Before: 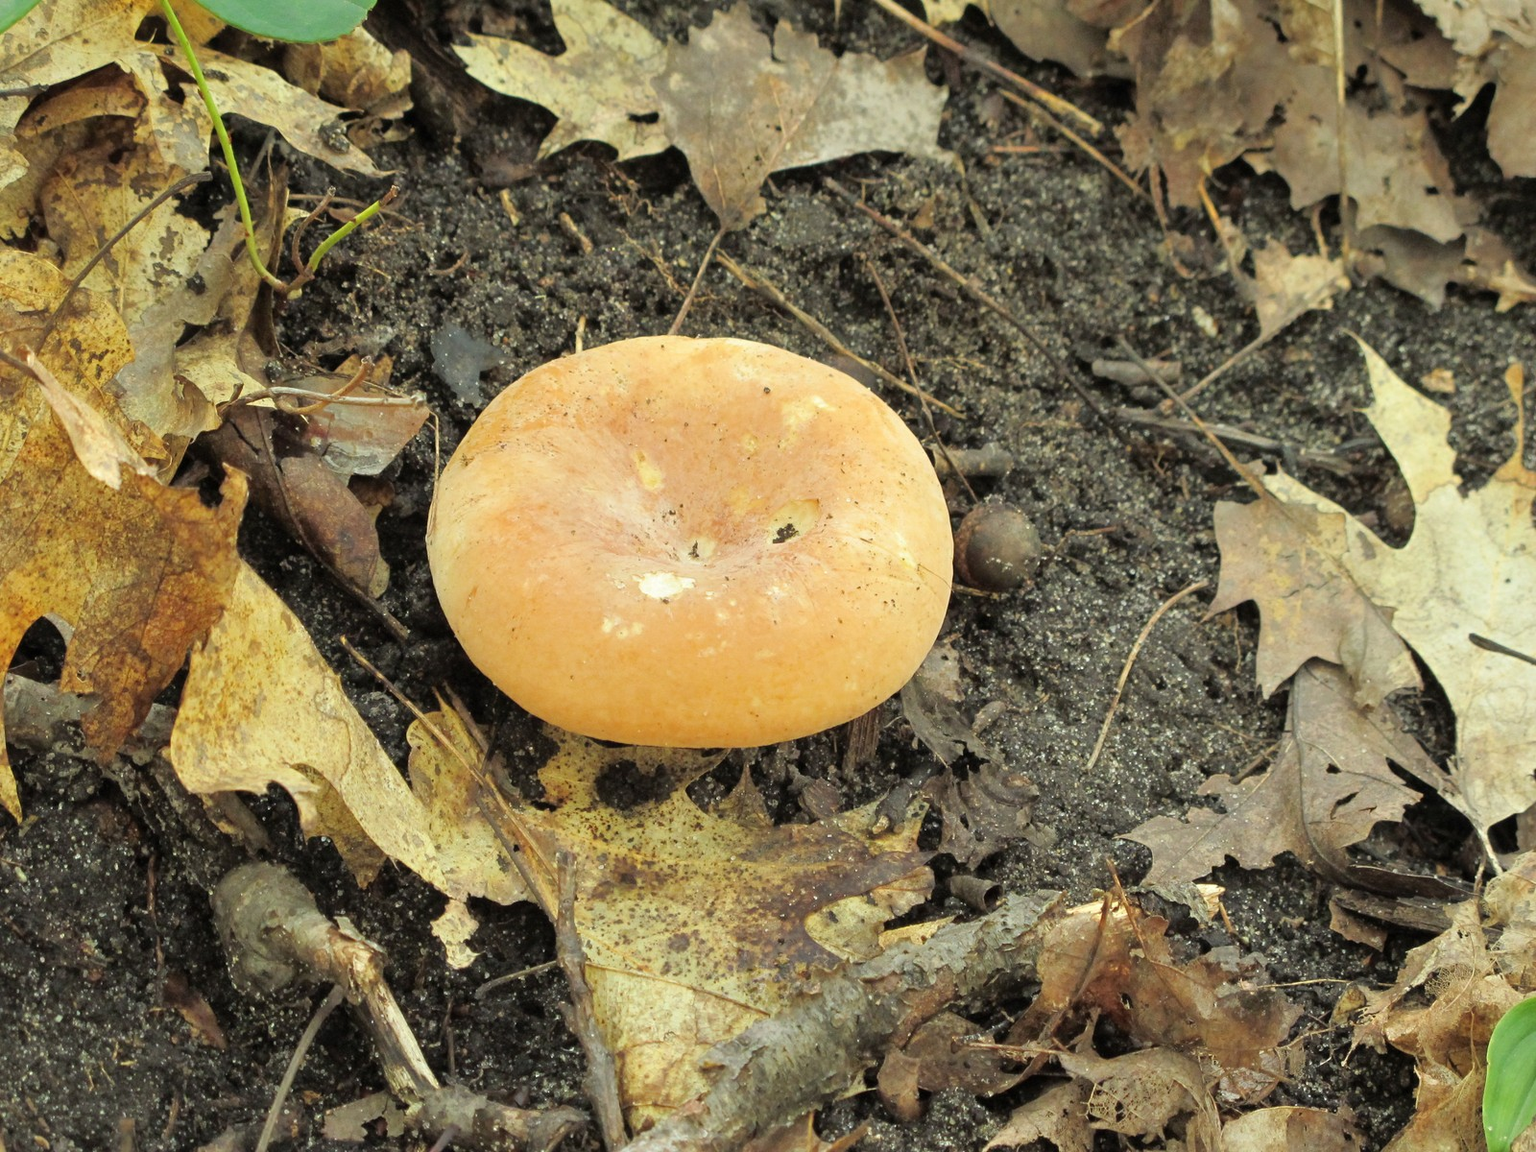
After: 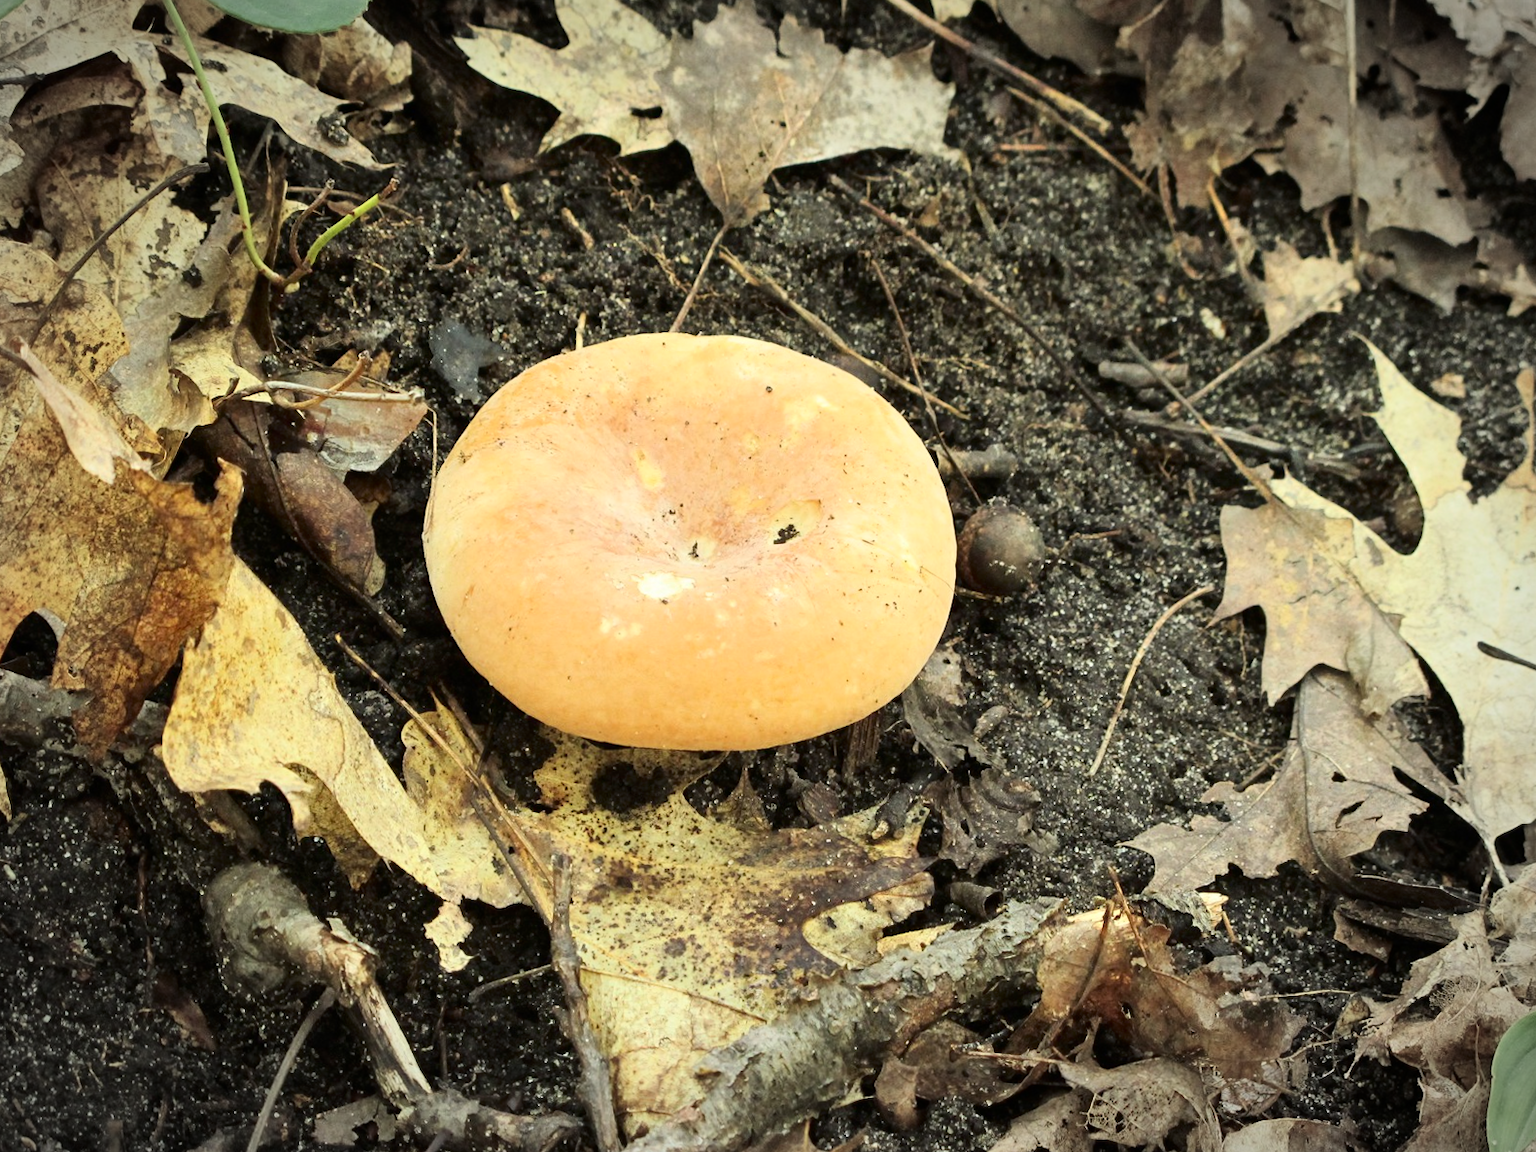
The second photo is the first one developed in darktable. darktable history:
crop and rotate: angle -0.5°
vignetting: automatic ratio true
contrast brightness saturation: contrast 0.28
